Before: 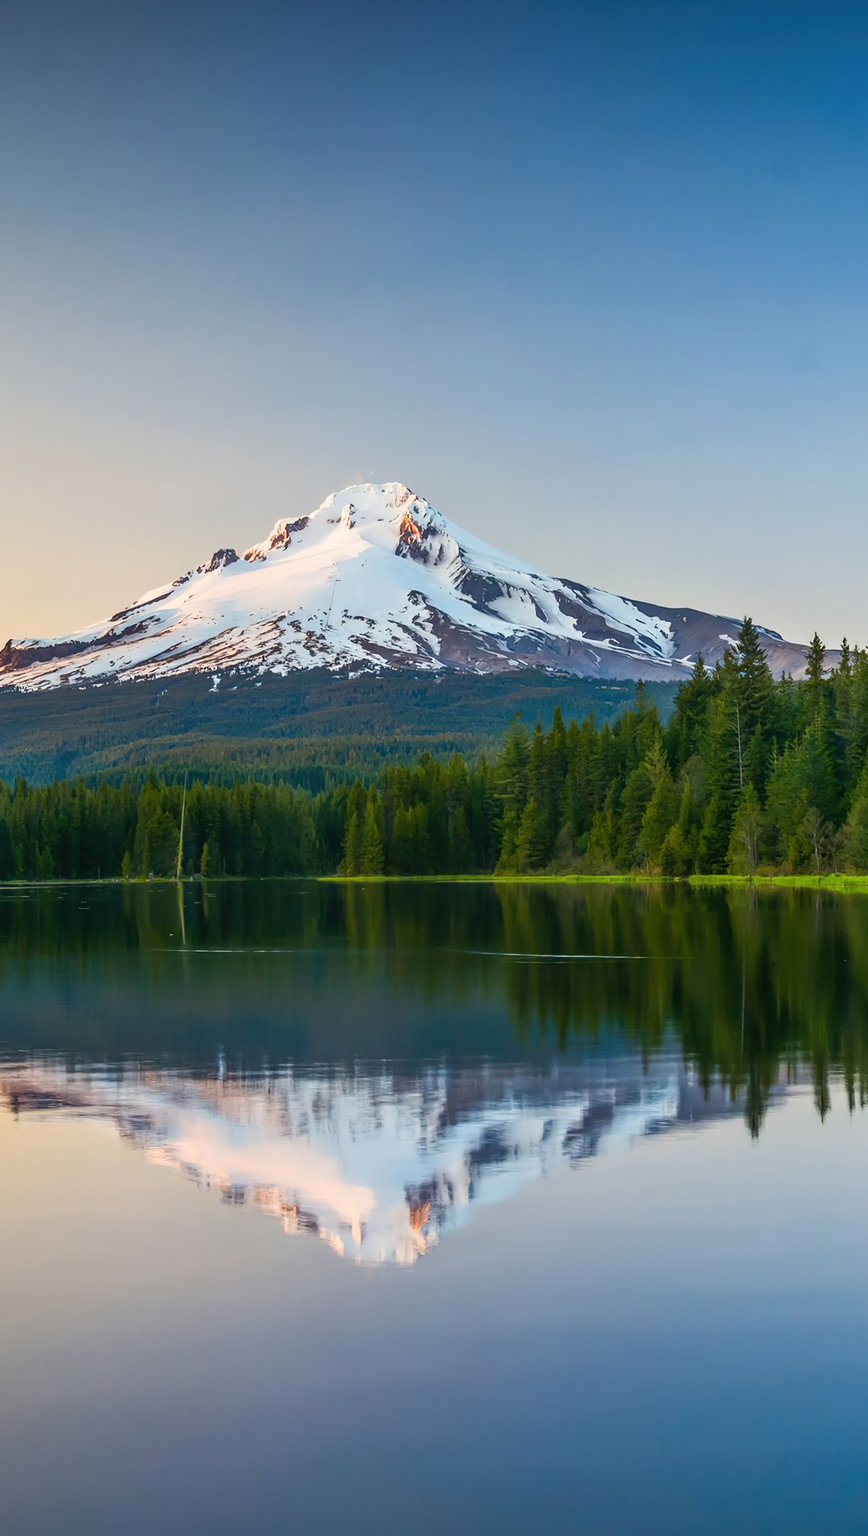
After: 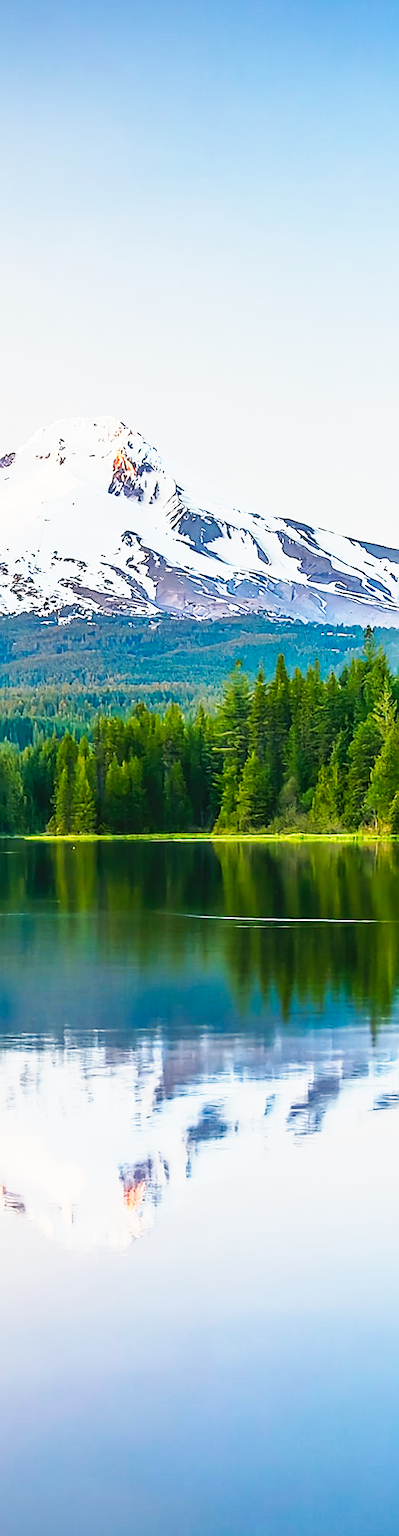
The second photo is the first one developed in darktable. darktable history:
sharpen: radius 1.424, amount 1.256, threshold 0.747
tone curve: curves: ch0 [(0, 0) (0.003, 0.004) (0.011, 0.016) (0.025, 0.035) (0.044, 0.062) (0.069, 0.097) (0.1, 0.143) (0.136, 0.205) (0.177, 0.276) (0.224, 0.36) (0.277, 0.461) (0.335, 0.584) (0.399, 0.686) (0.468, 0.783) (0.543, 0.868) (0.623, 0.927) (0.709, 0.96) (0.801, 0.974) (0.898, 0.986) (1, 1)], preserve colors none
crop: left 33.888%, top 5.975%, right 22.82%
